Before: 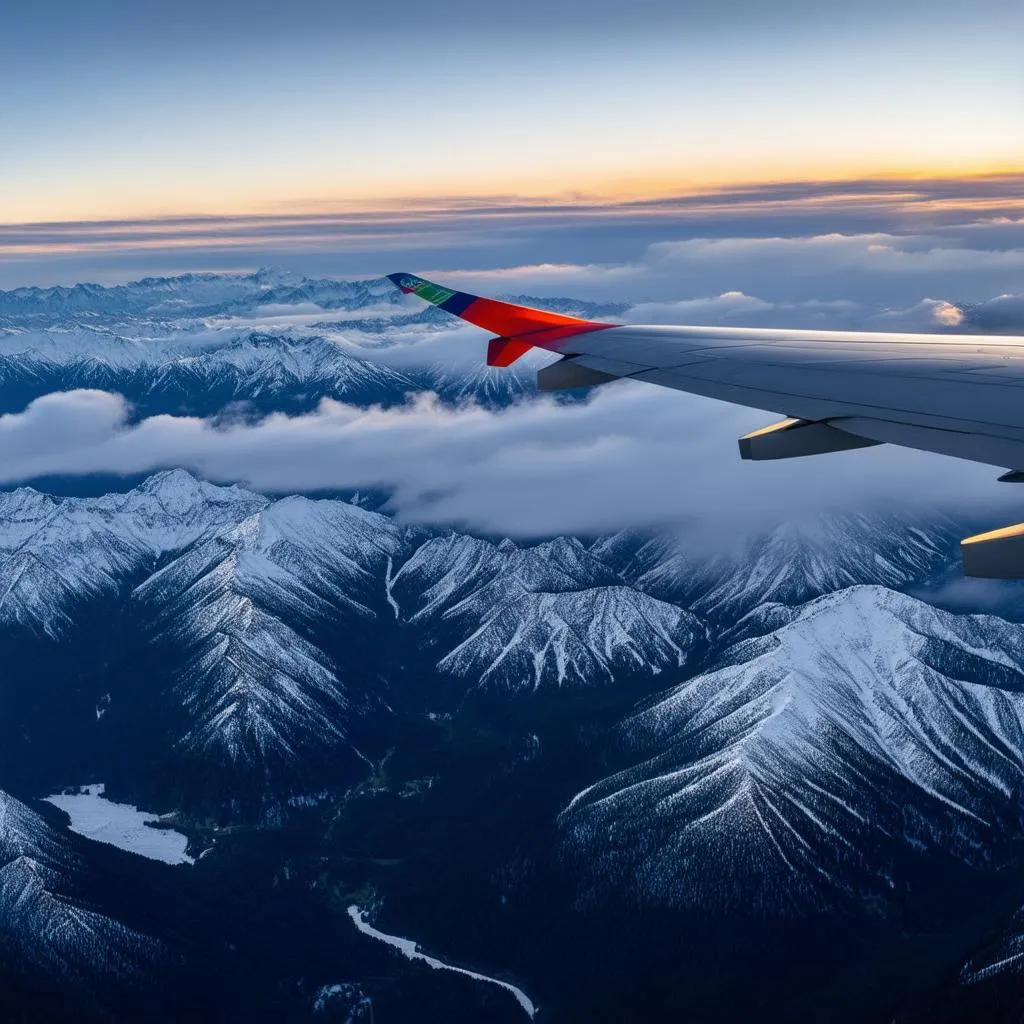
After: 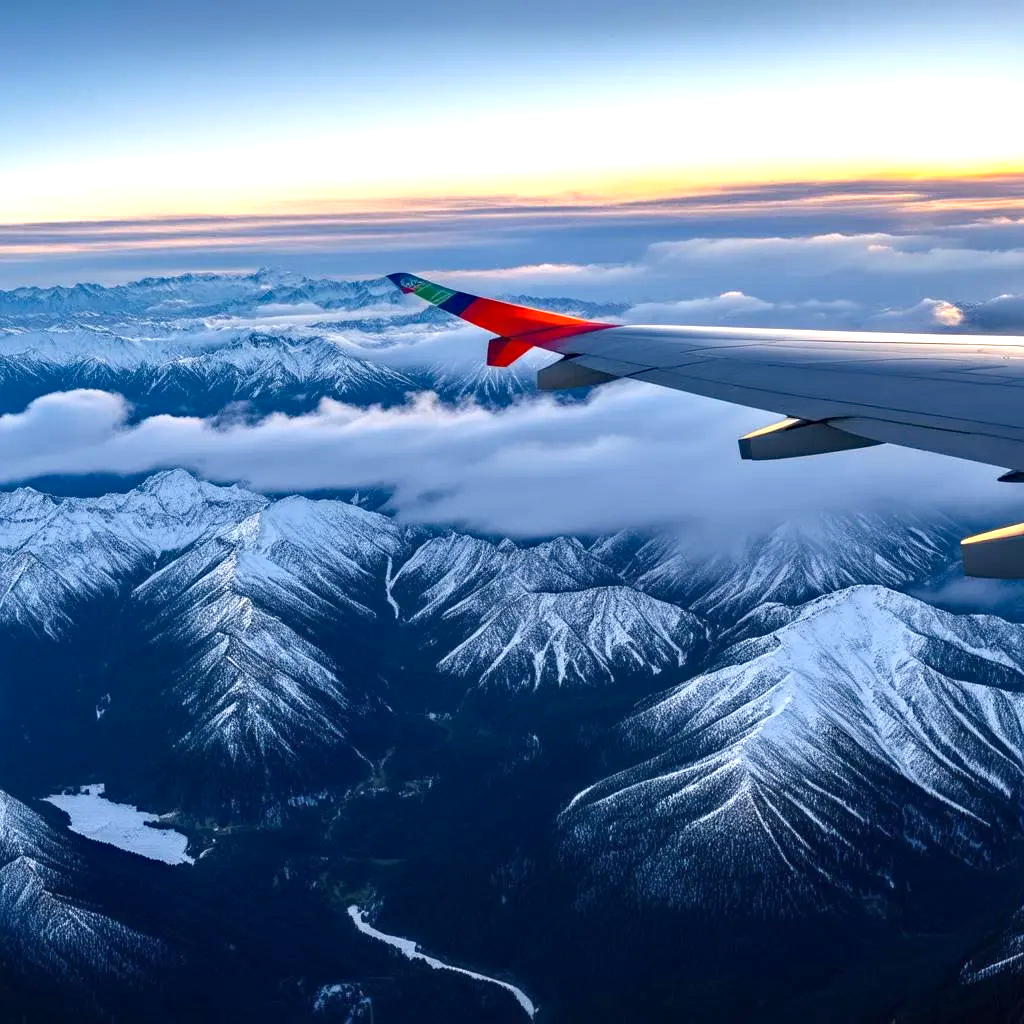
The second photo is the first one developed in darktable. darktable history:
exposure: exposure 0.669 EV, compensate highlight preservation false
haze removal: compatibility mode true, adaptive false
